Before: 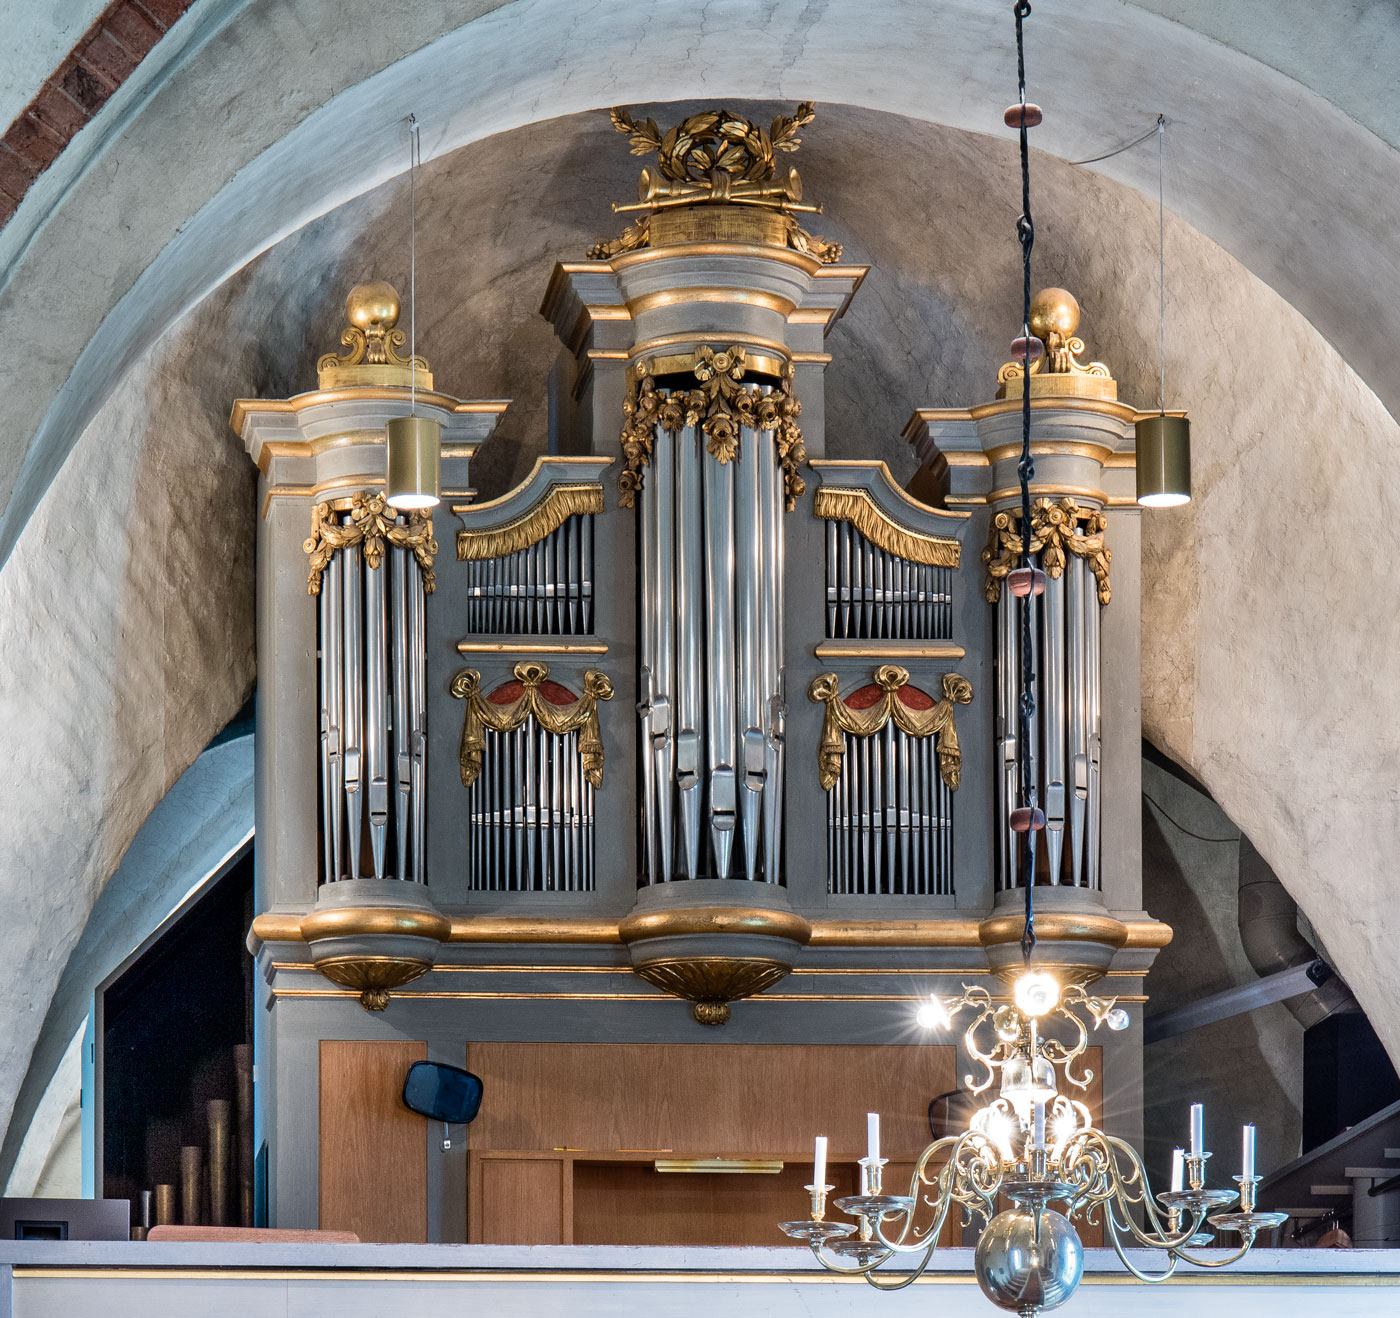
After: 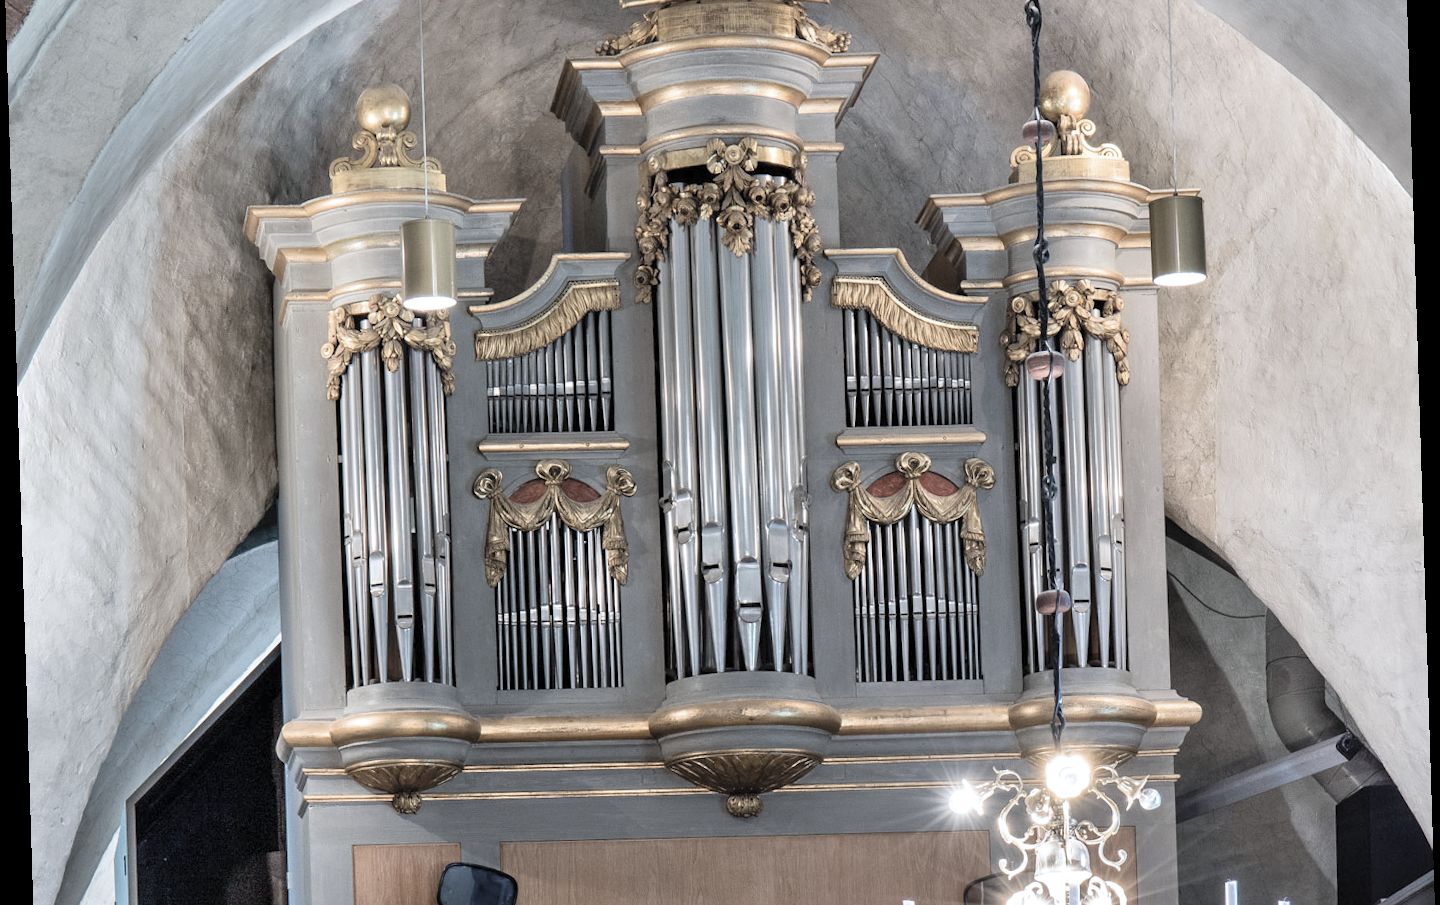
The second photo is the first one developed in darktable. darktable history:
crop: top 16.727%, bottom 16.727%
white balance: red 0.974, blue 1.044
levels: levels [0, 0.492, 0.984]
rotate and perspective: rotation -1.77°, lens shift (horizontal) 0.004, automatic cropping off
contrast brightness saturation: brightness 0.18, saturation -0.5
